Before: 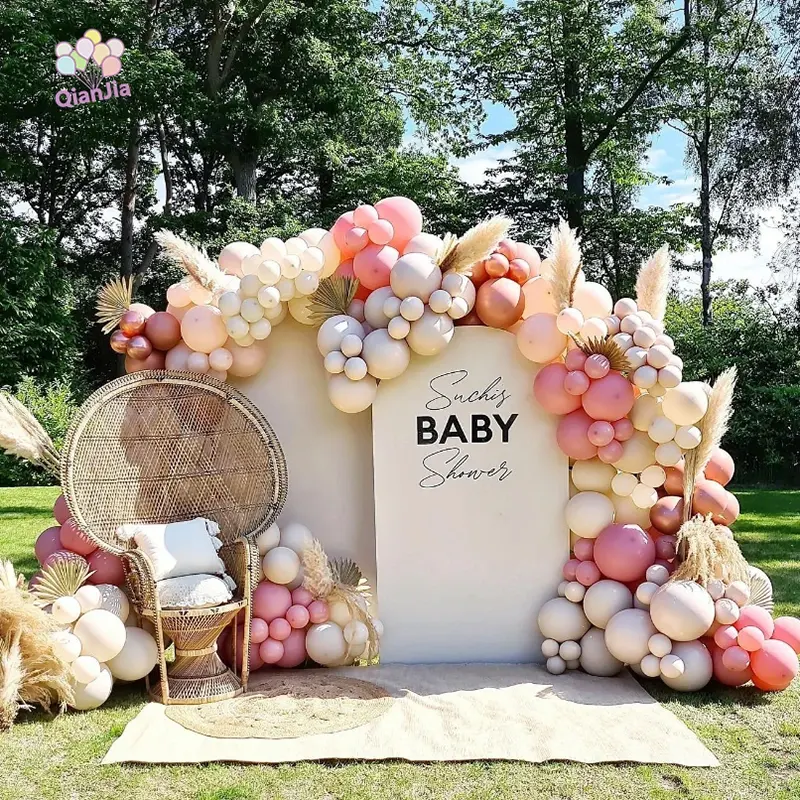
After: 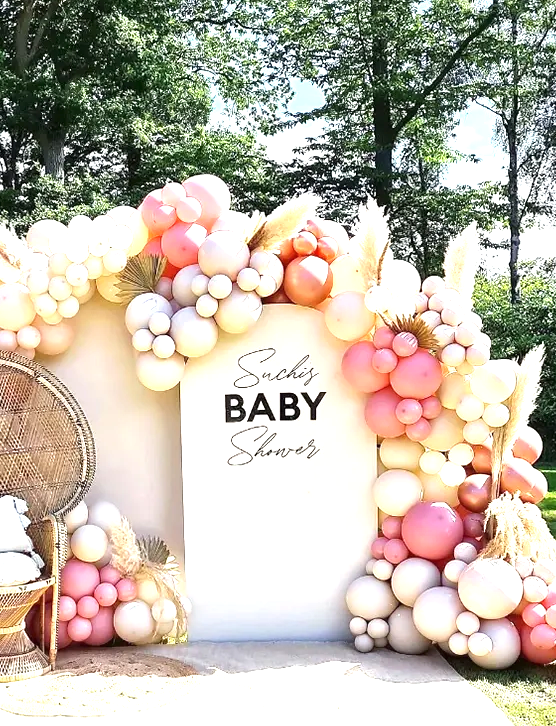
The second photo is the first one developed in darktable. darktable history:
exposure: black level correction 0, exposure 0.95 EV, compensate exposure bias true, compensate highlight preservation false
crop and rotate: left 24.034%, top 2.838%, right 6.406%, bottom 6.299%
